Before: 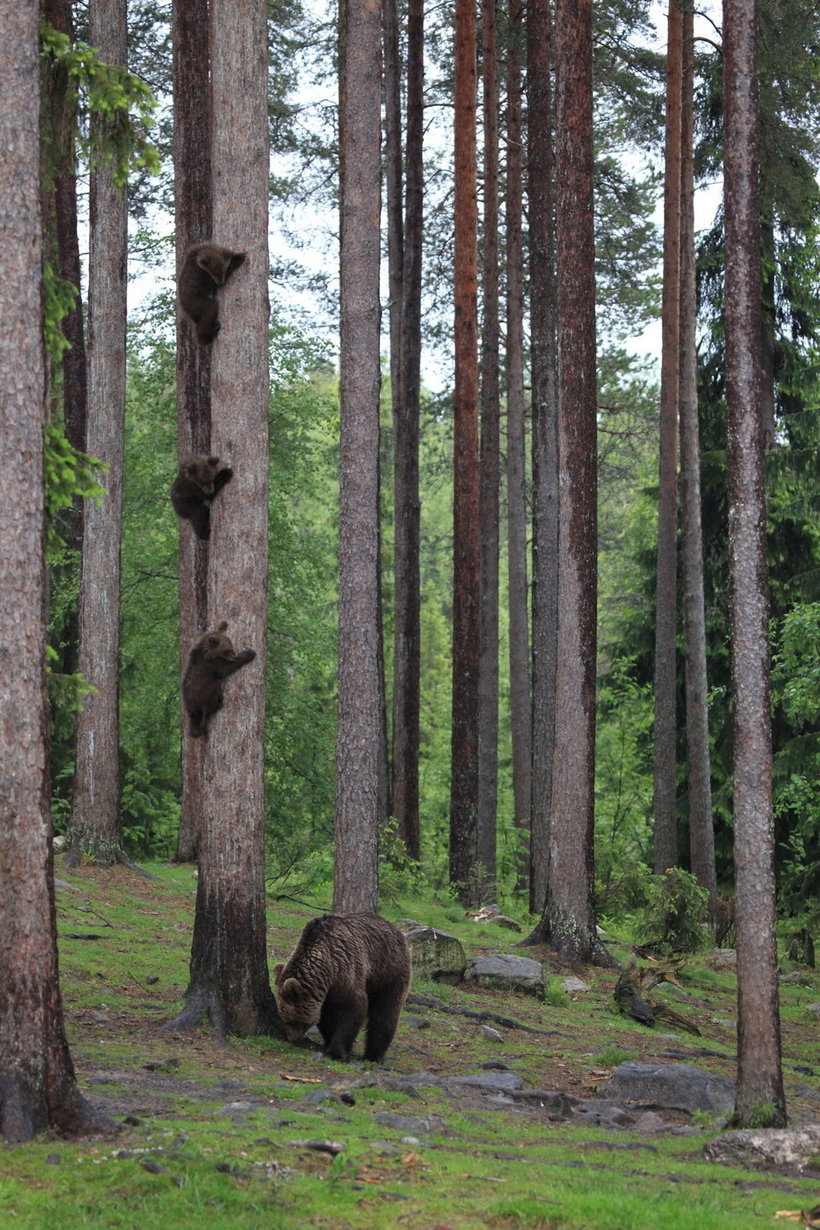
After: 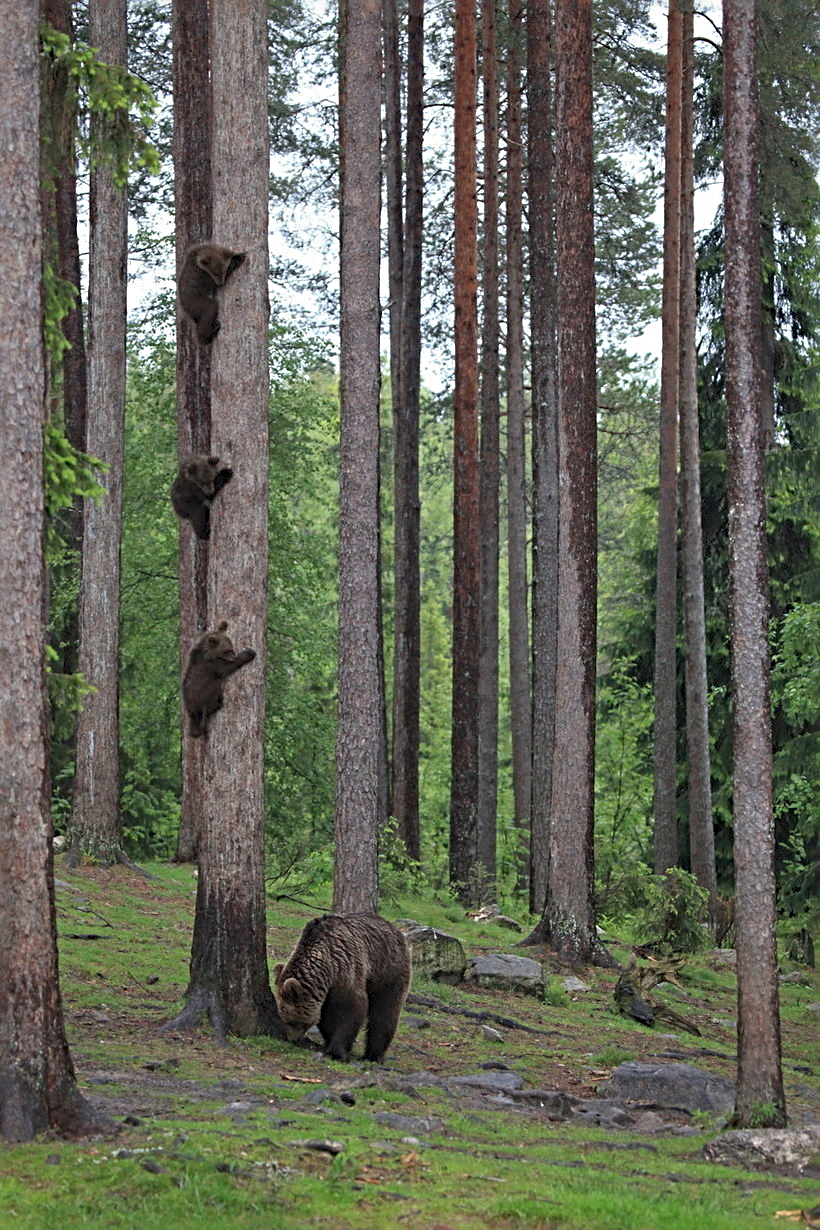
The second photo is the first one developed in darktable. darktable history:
shadows and highlights: on, module defaults
sharpen: radius 3.979
